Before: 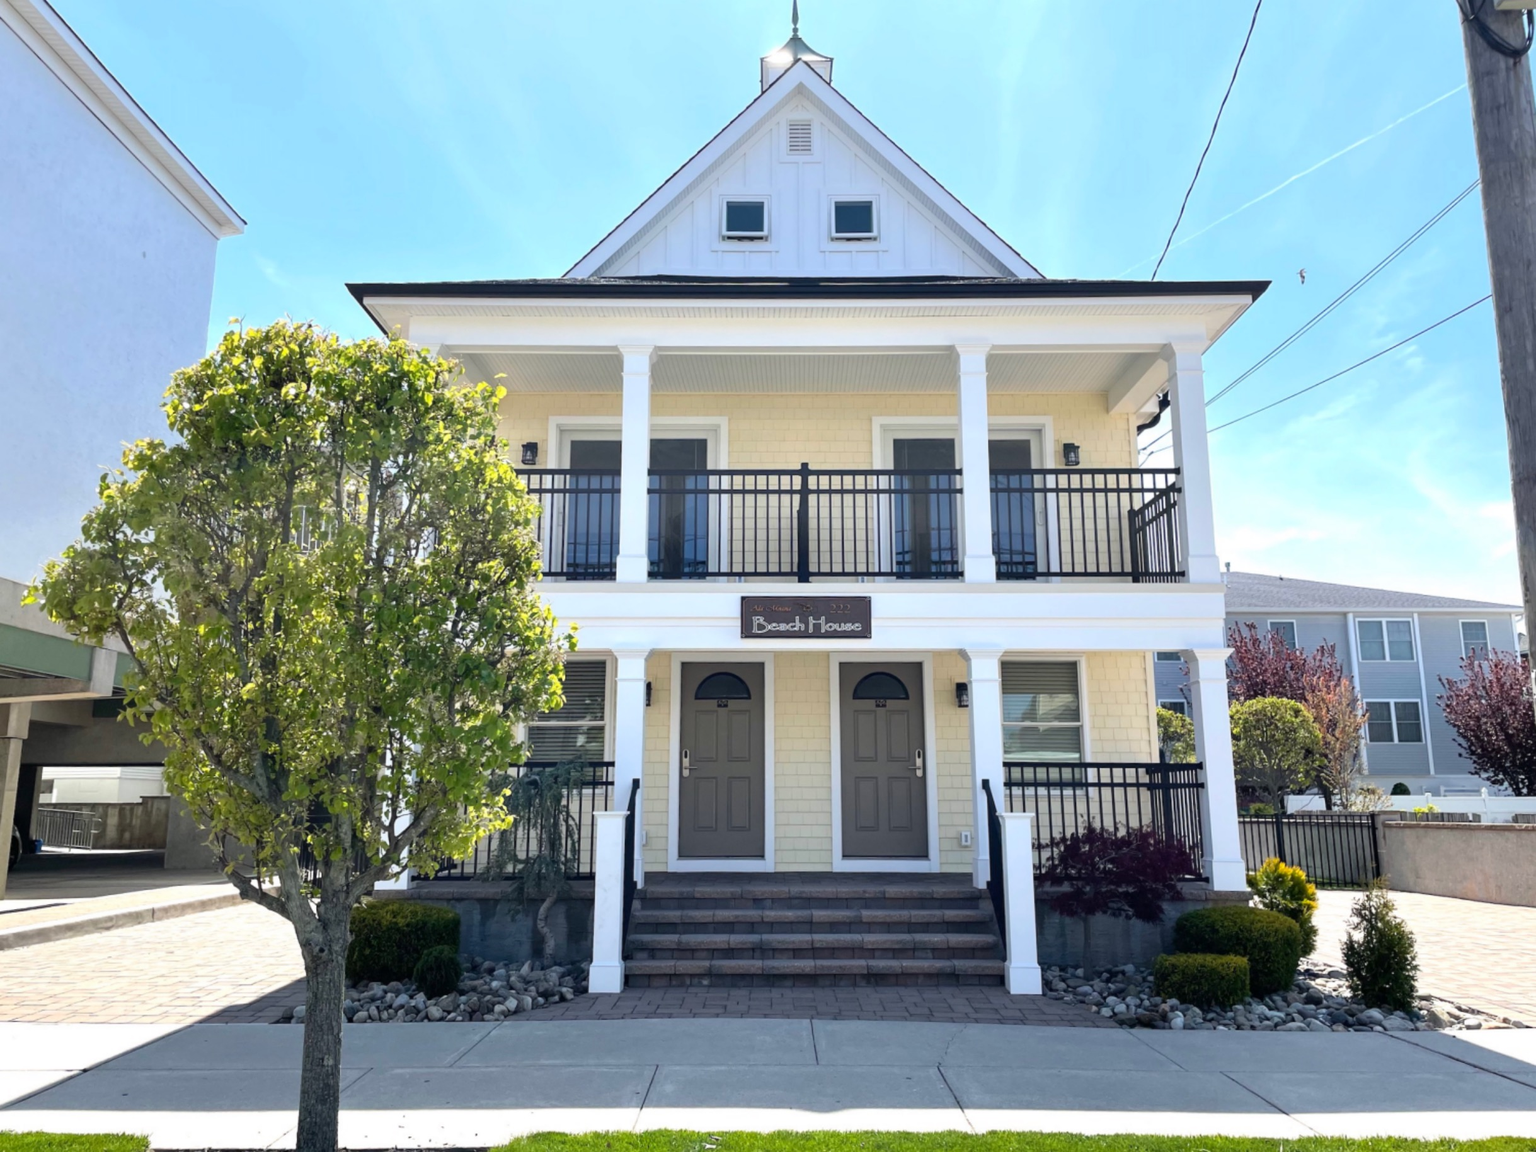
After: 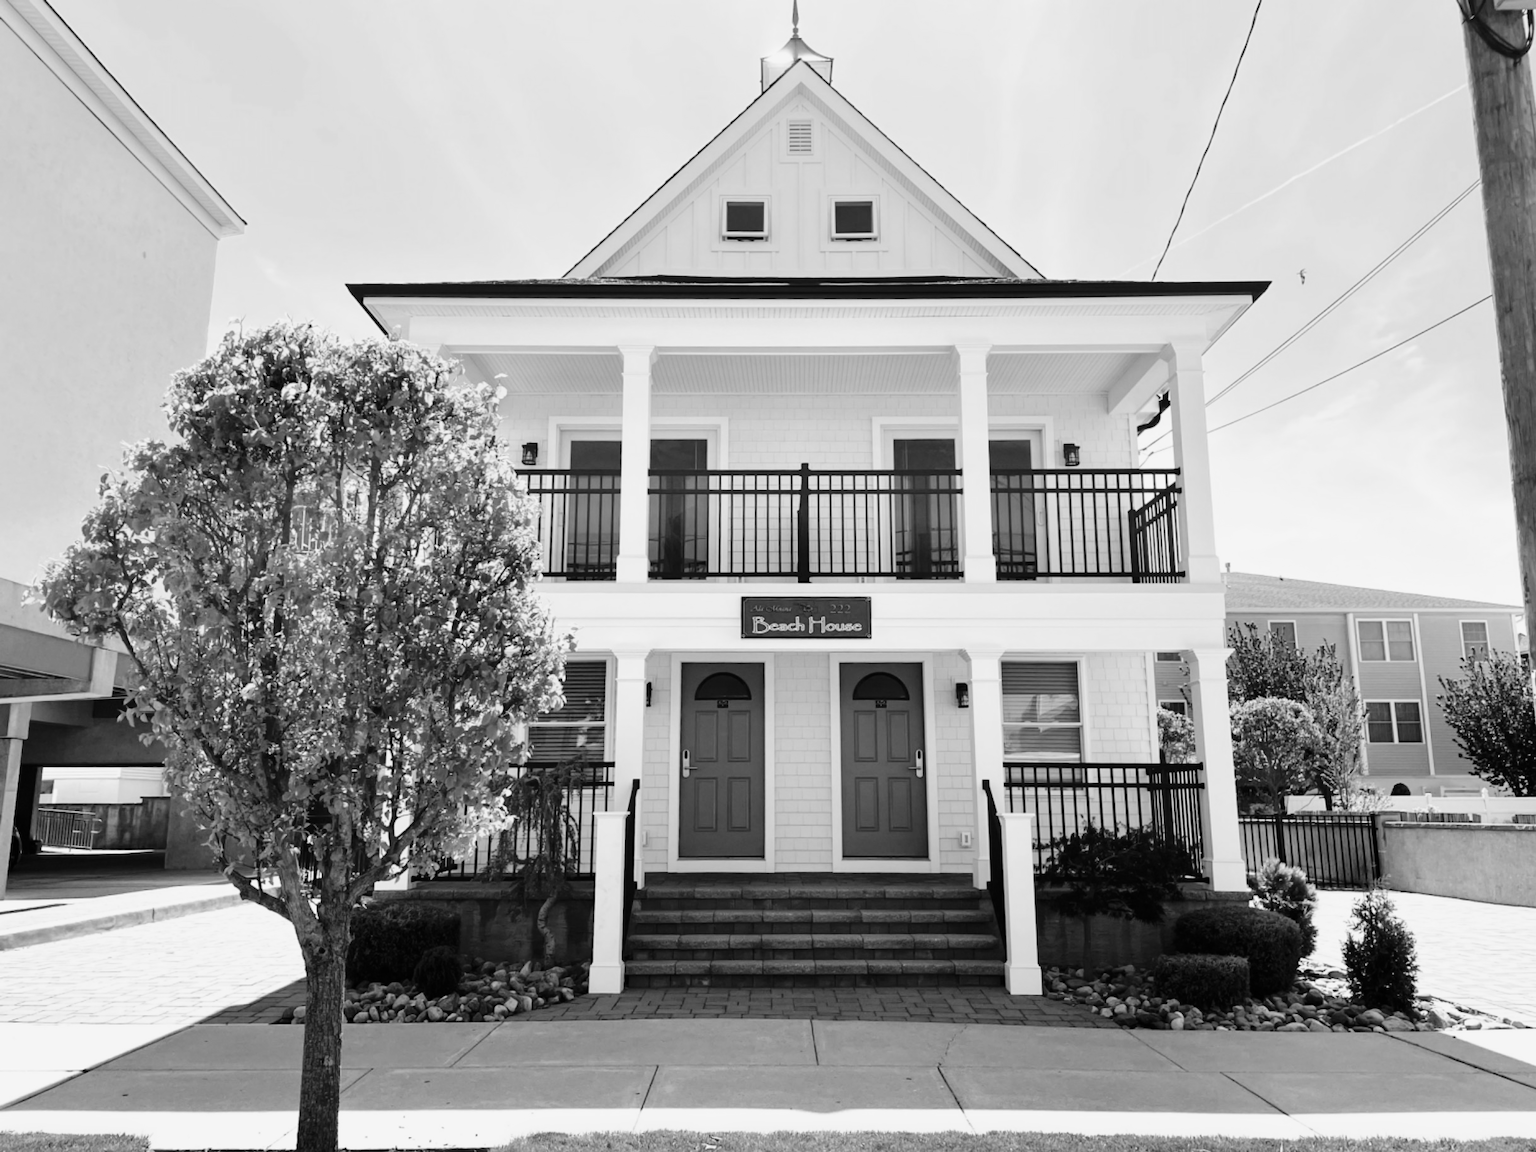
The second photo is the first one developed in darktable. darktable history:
monochrome: on, module defaults
base curve: curves: ch0 [(0, 0) (0.036, 0.025) (0.121, 0.166) (0.206, 0.329) (0.605, 0.79) (1, 1)], preserve colors none
exposure: exposure -0.293 EV, compensate highlight preservation false
